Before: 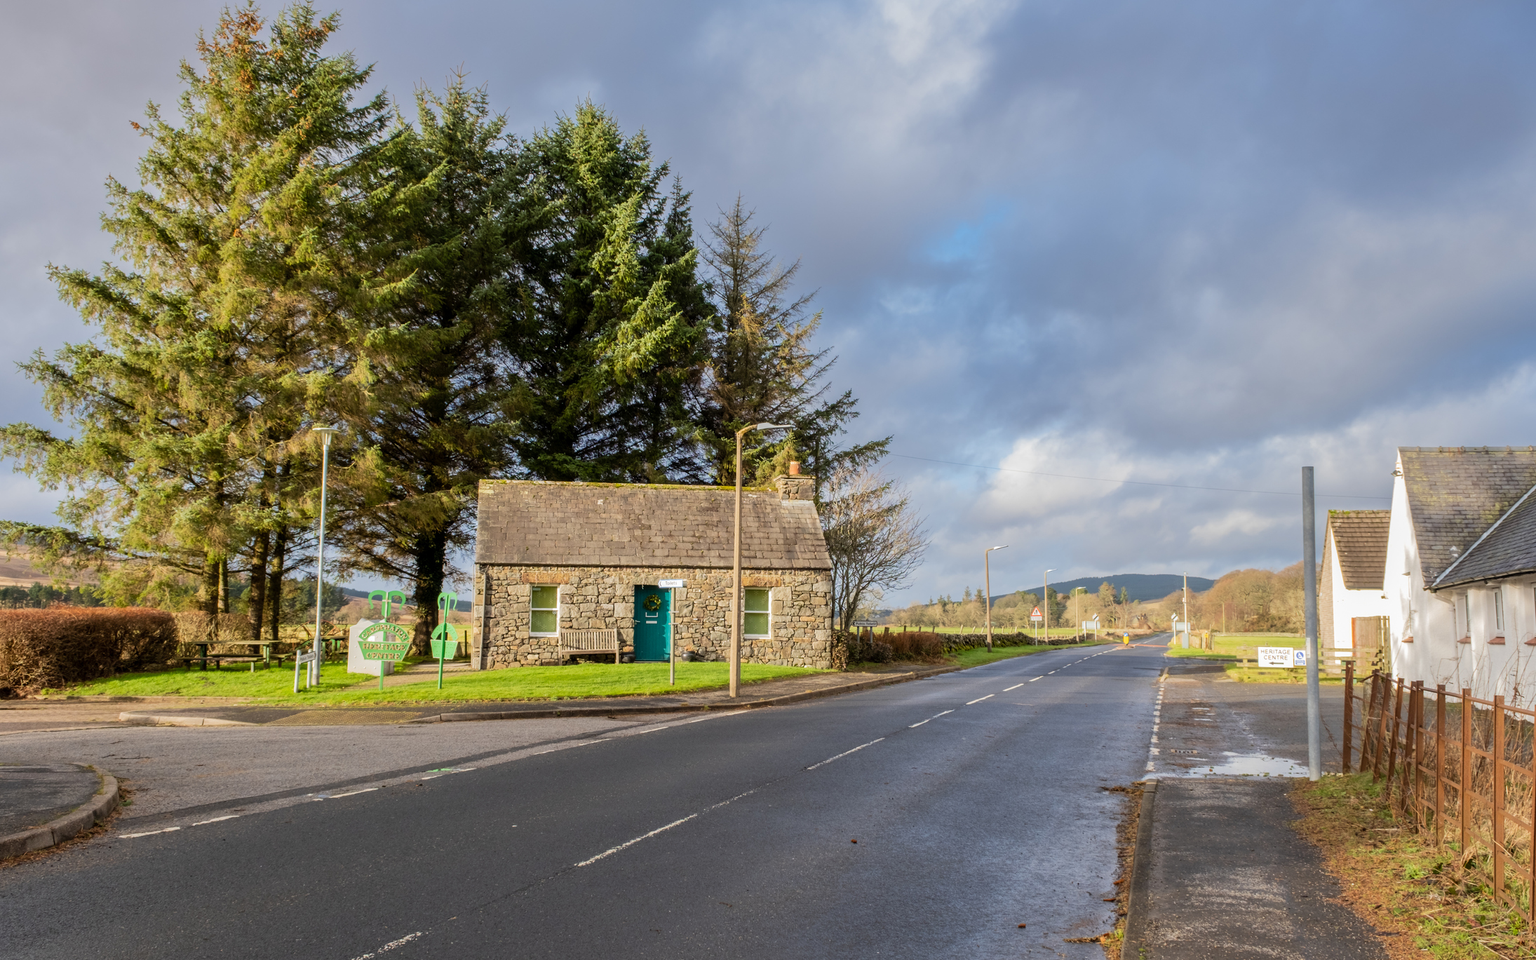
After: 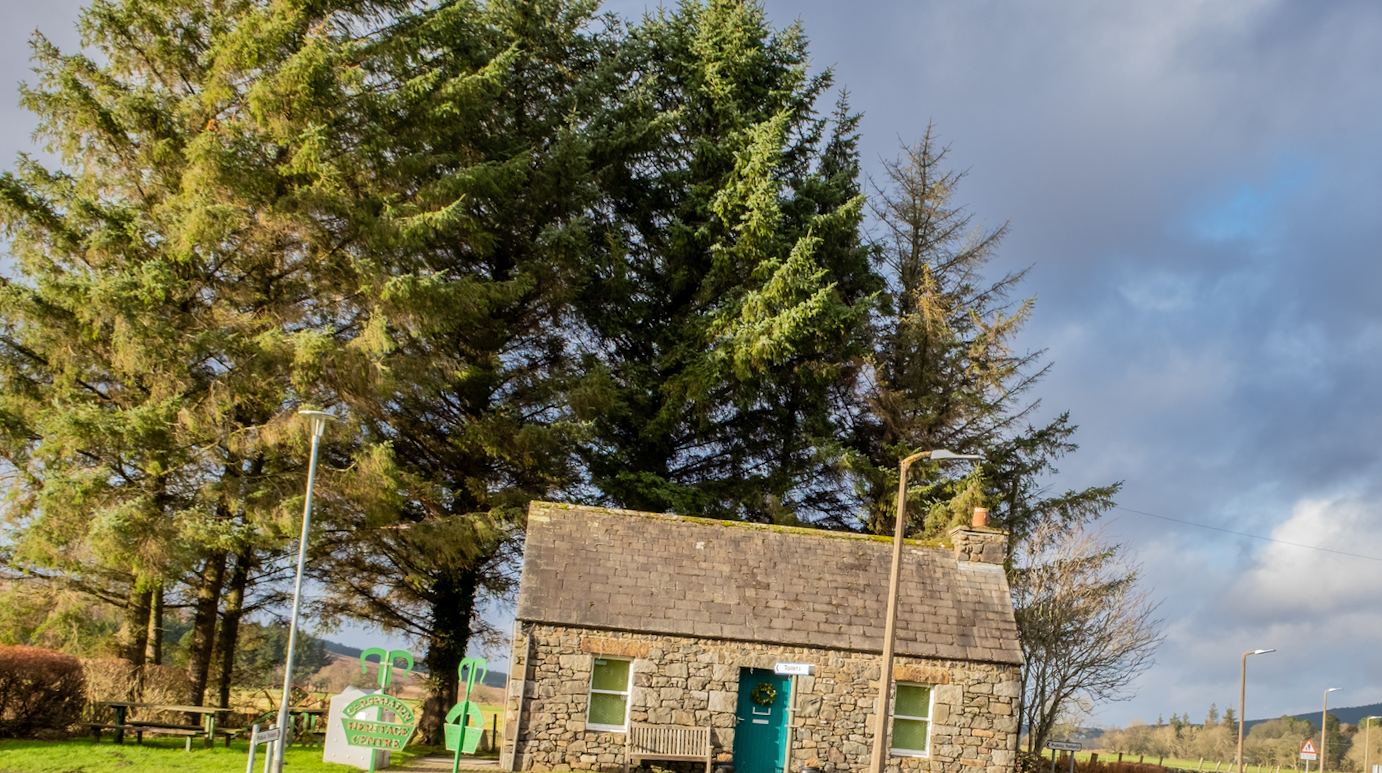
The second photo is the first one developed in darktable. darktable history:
shadows and highlights: shadows 13.2, white point adjustment 1.18, soften with gaussian
crop and rotate: angle -4.18°, left 2.173%, top 6.752%, right 27.492%, bottom 30.27%
